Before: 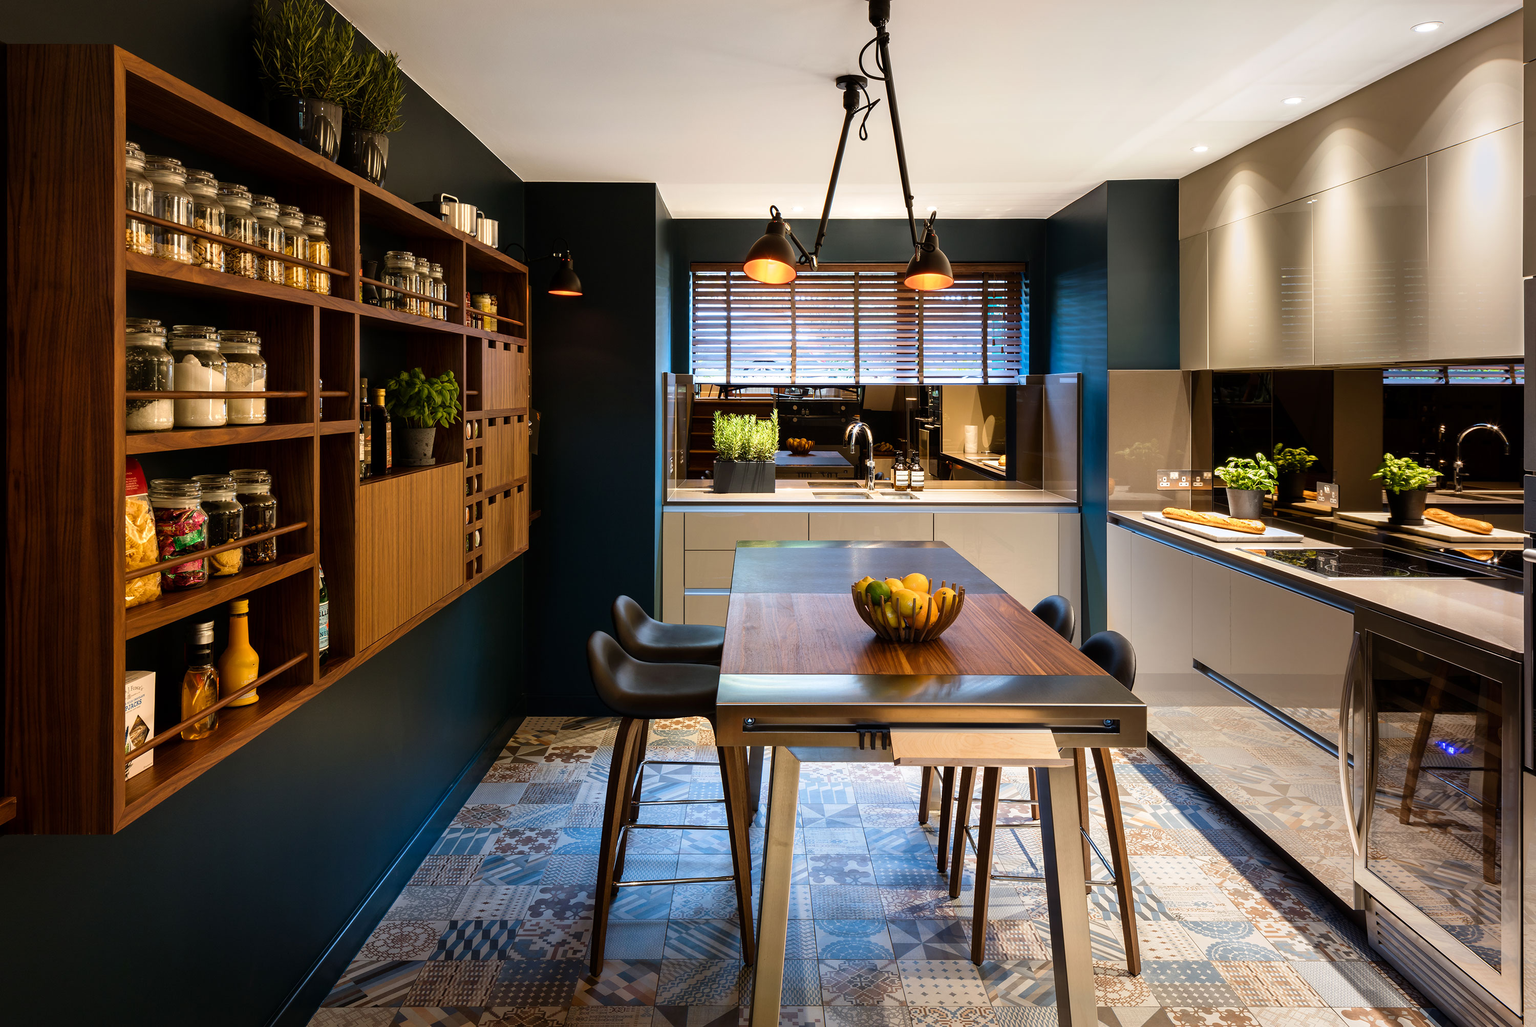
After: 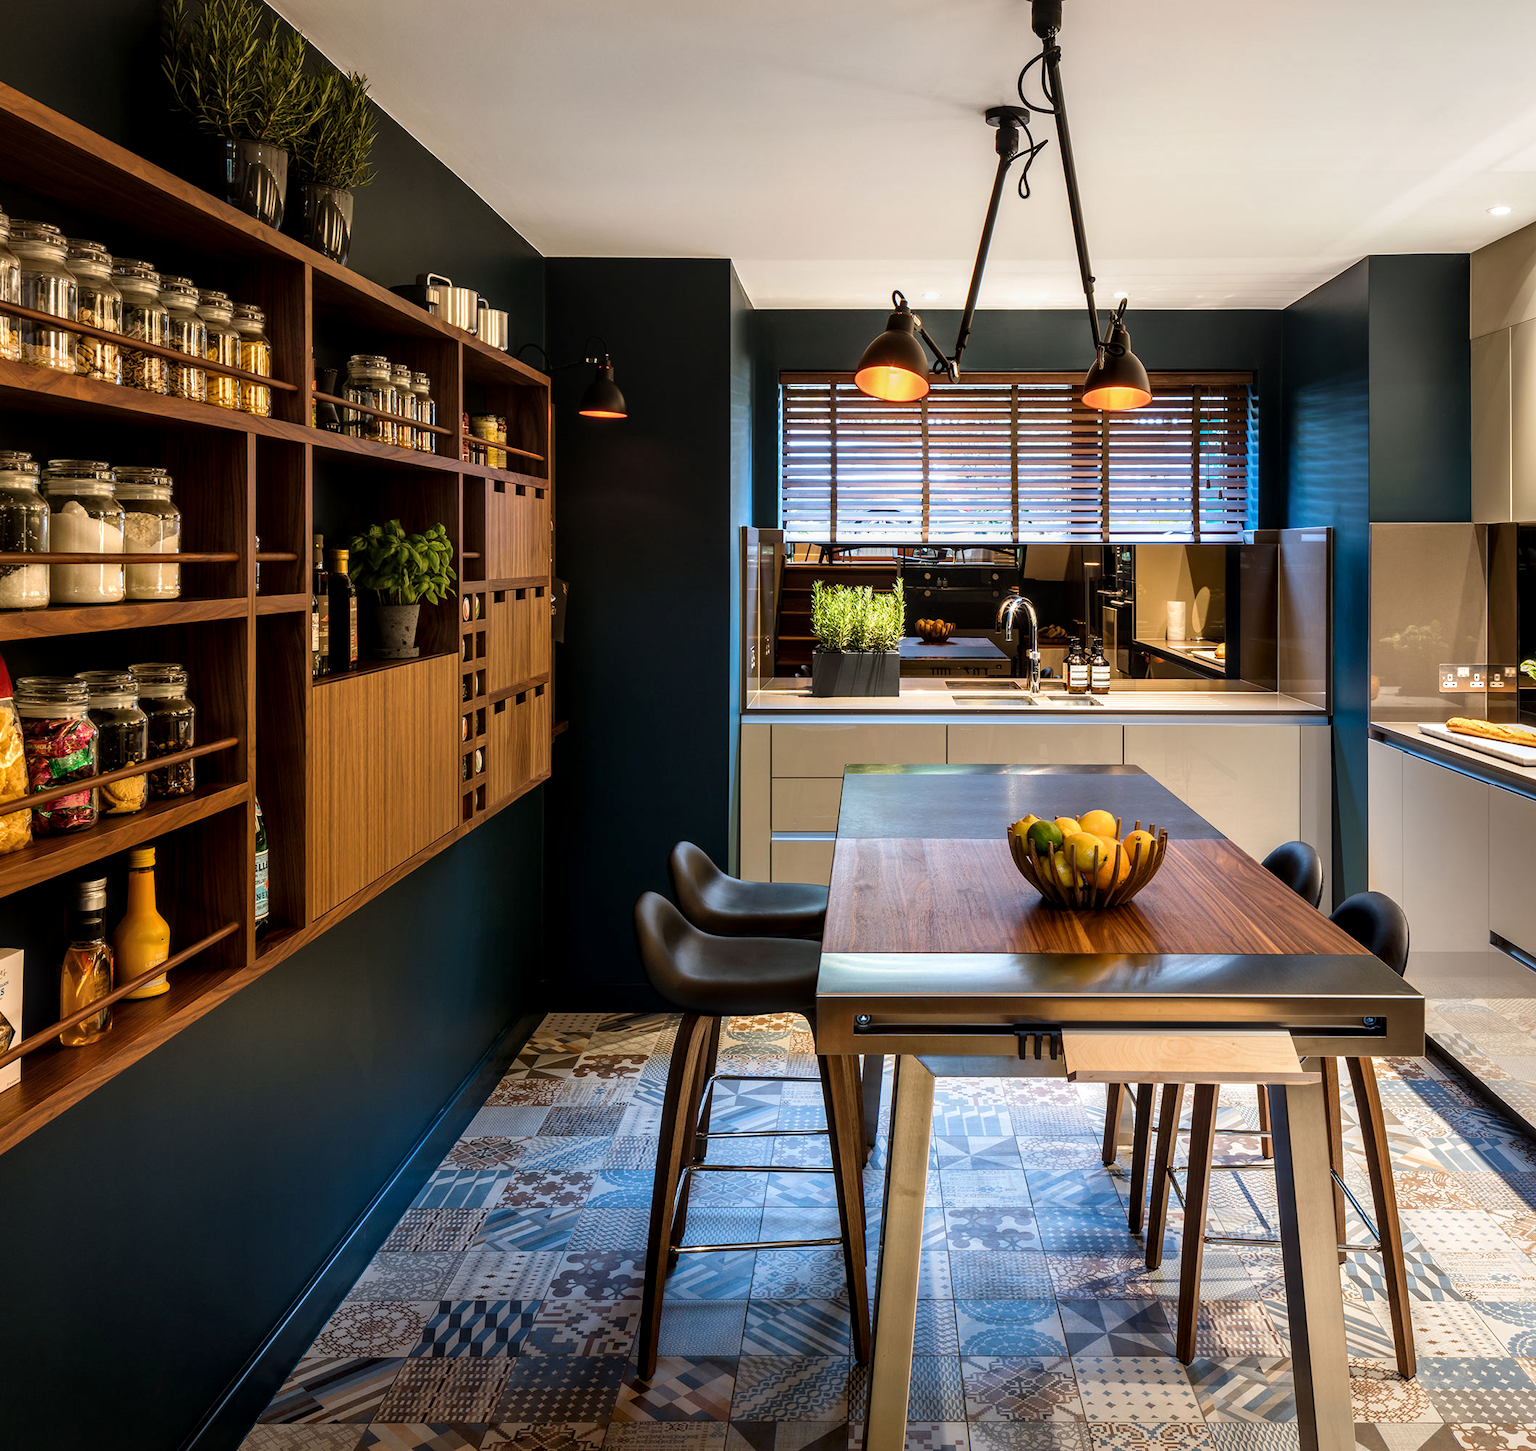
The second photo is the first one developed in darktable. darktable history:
local contrast: detail 130%
crop and rotate: left 9.061%, right 20.142%
